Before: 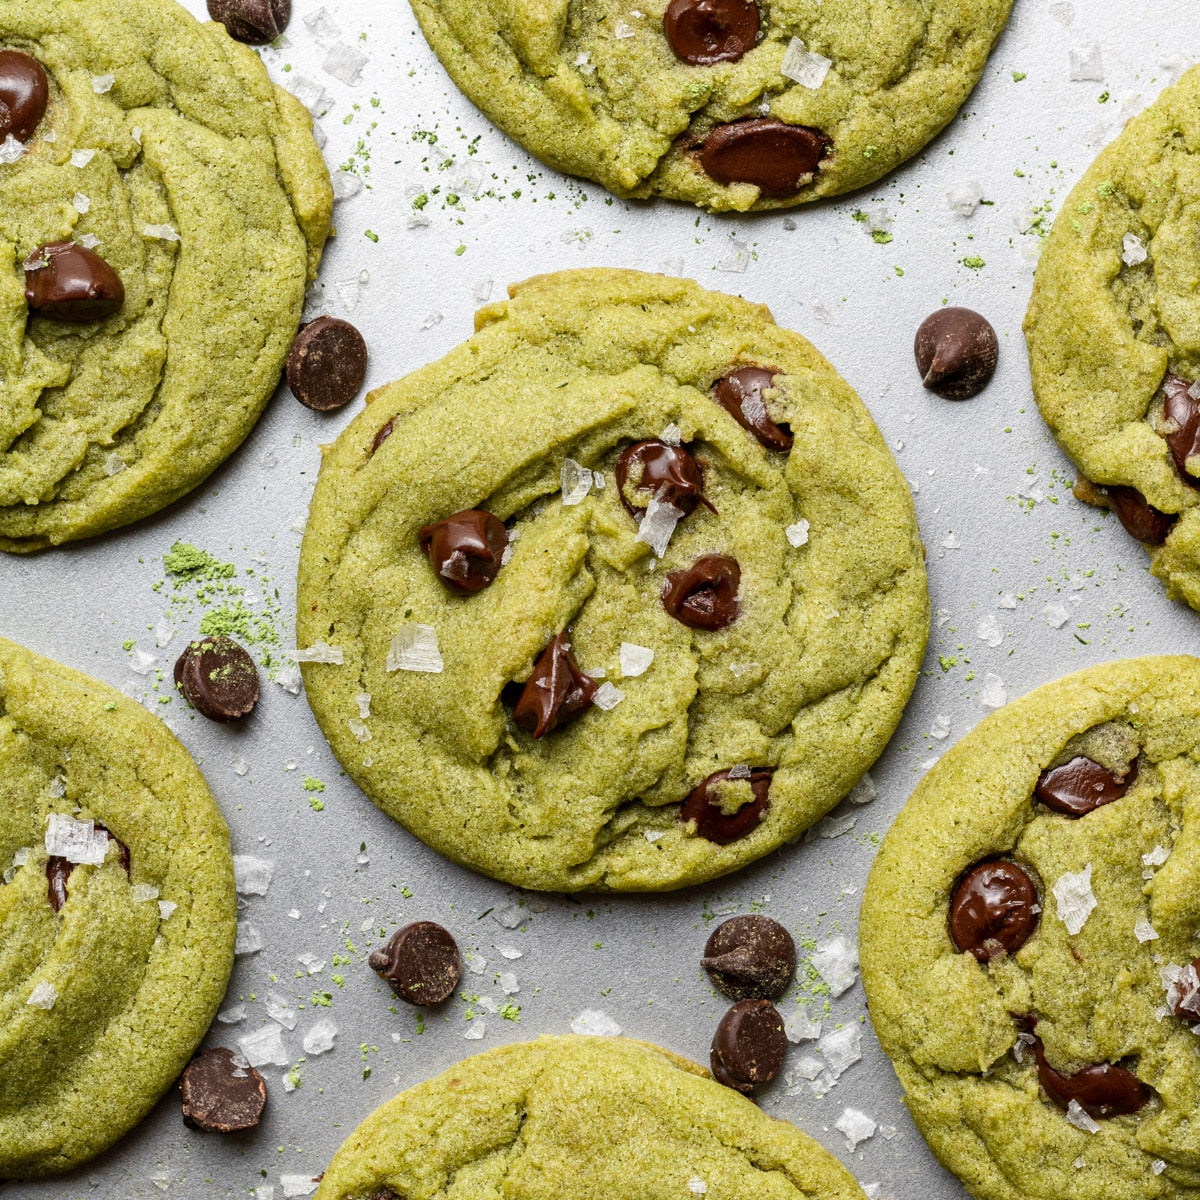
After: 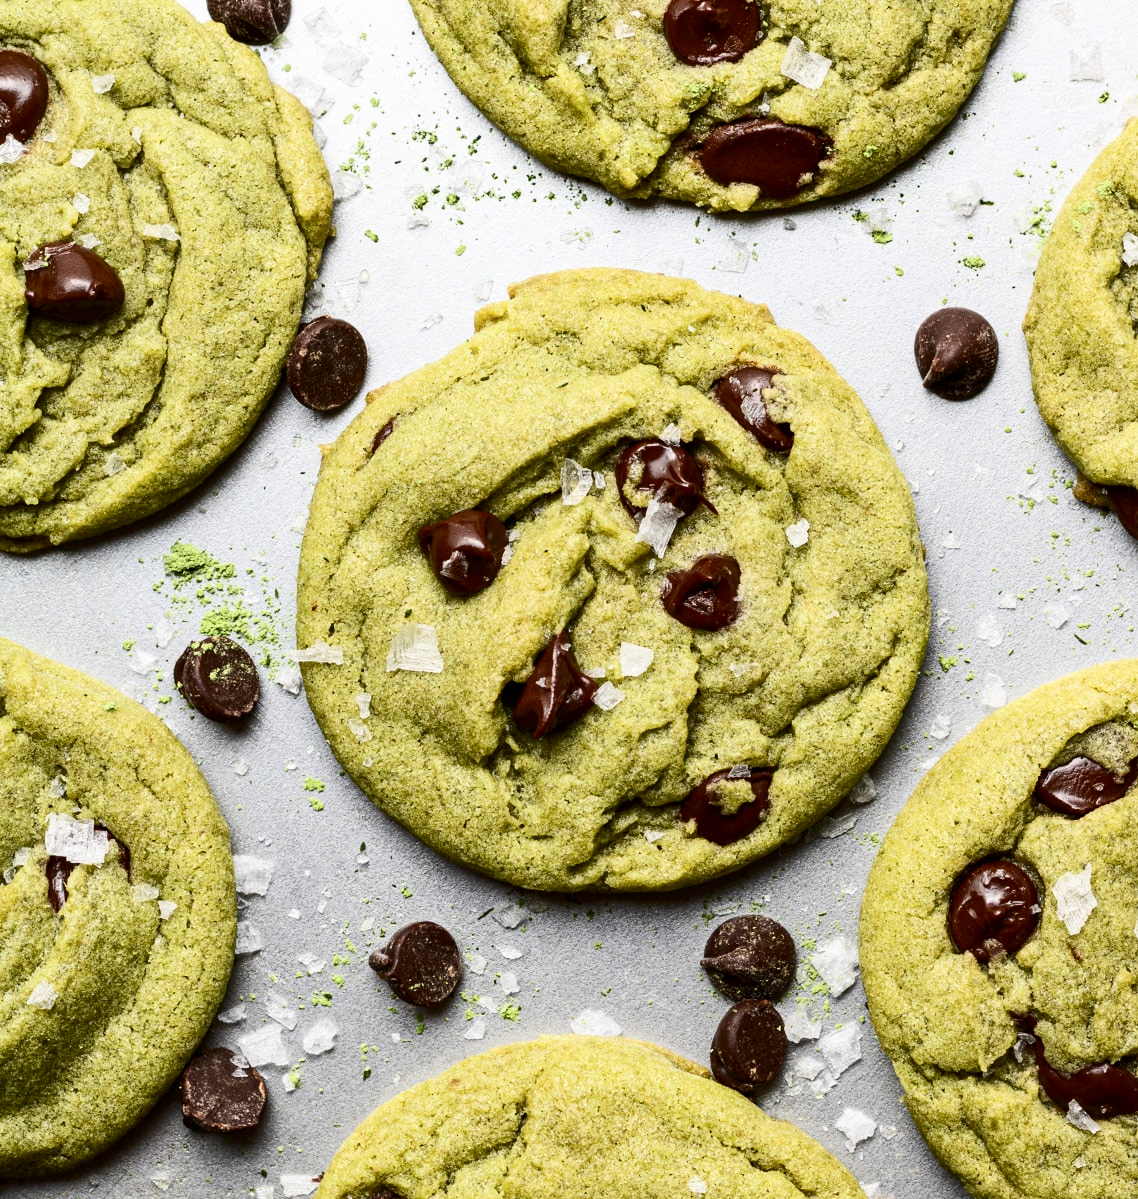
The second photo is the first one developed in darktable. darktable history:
contrast brightness saturation: contrast 0.28
crop and rotate: right 5.167%
